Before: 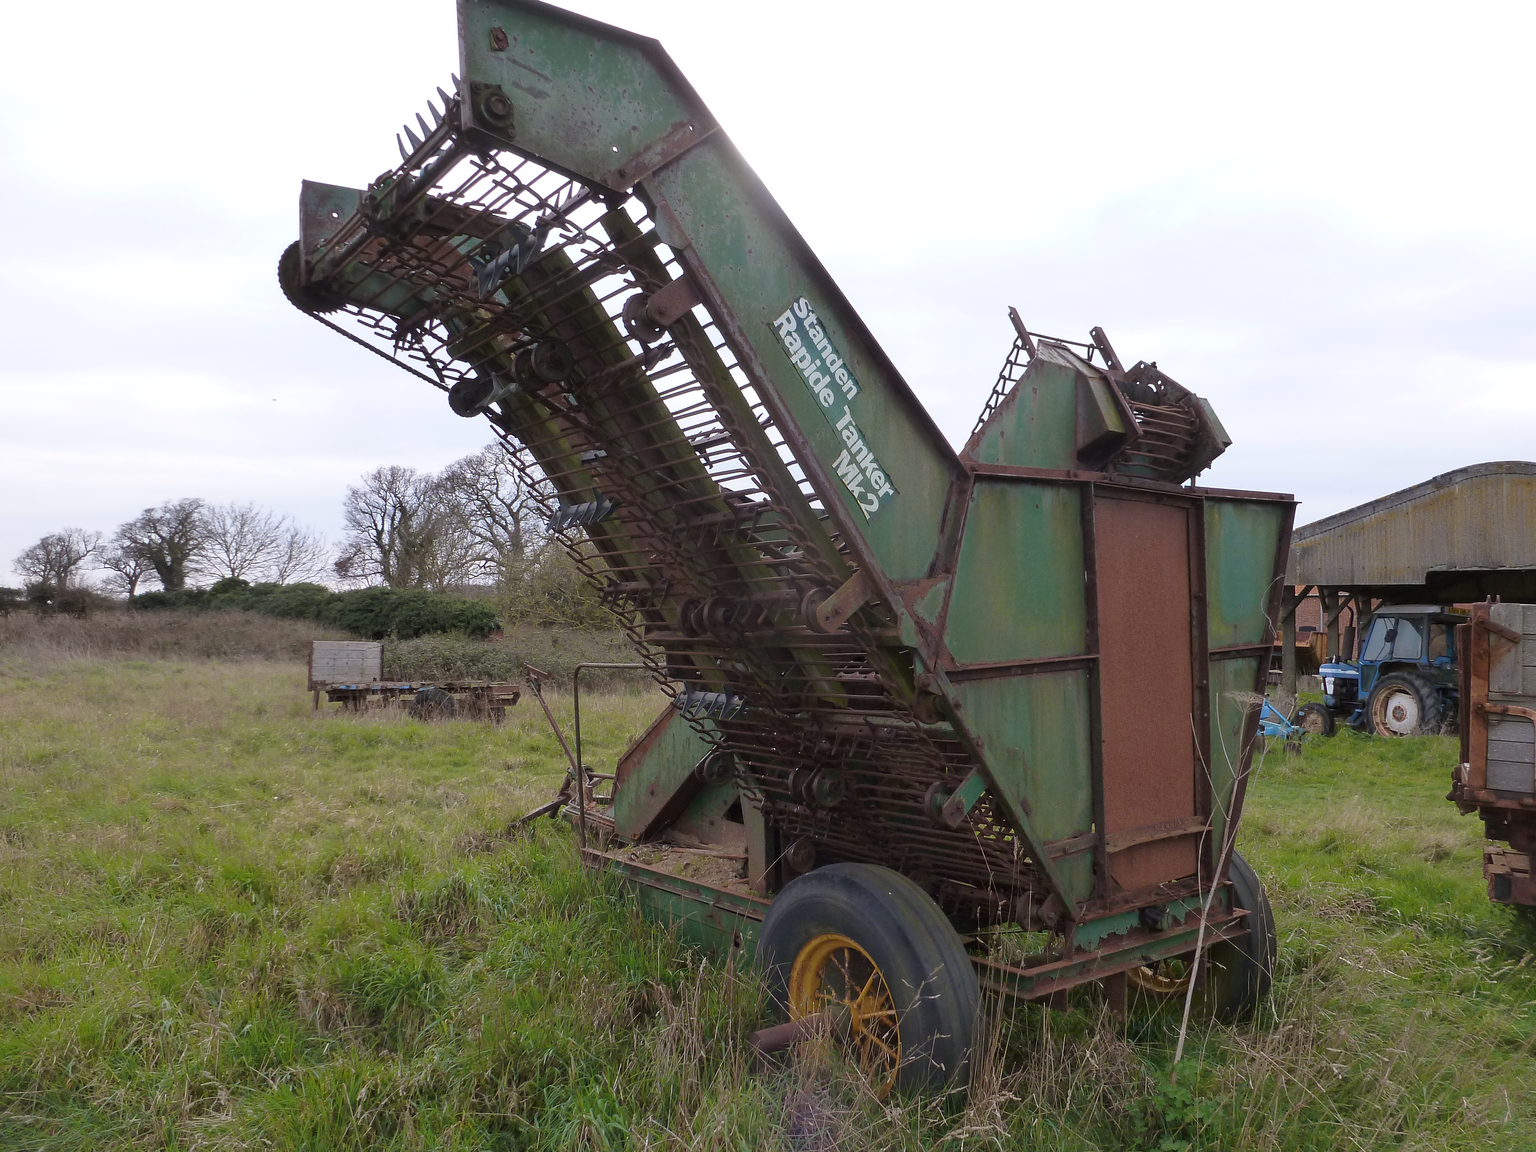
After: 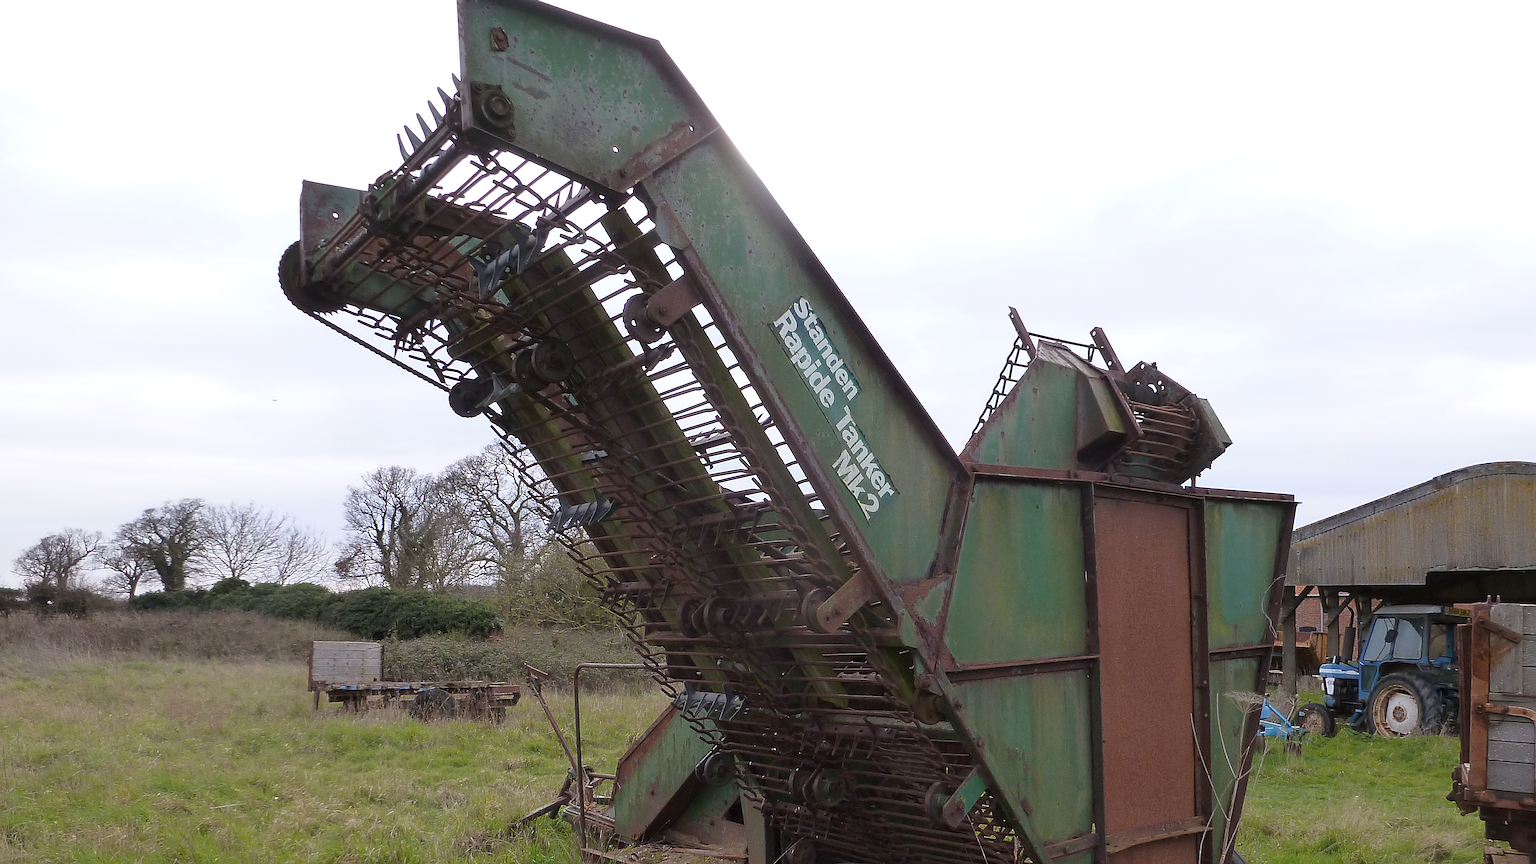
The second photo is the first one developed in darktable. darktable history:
crop: bottom 24.967%
sharpen: on, module defaults
